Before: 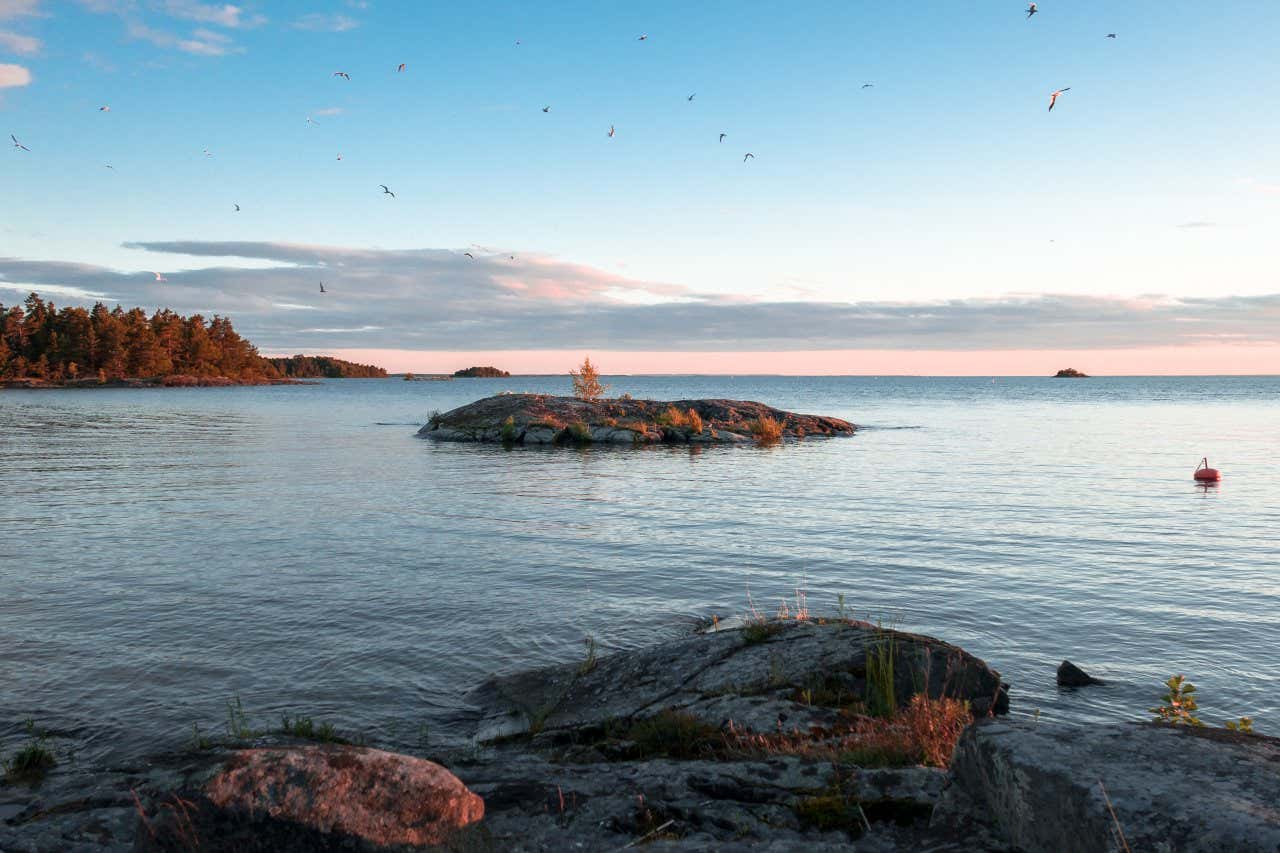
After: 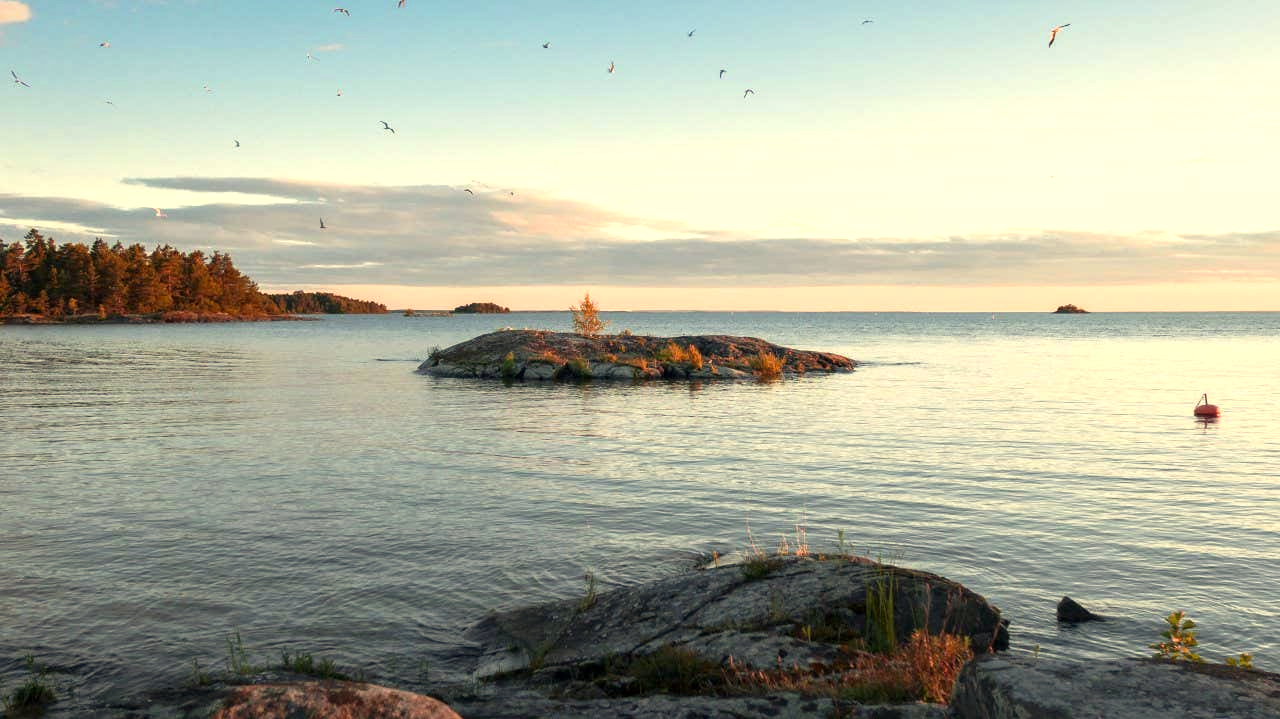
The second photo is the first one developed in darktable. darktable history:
exposure: exposure 0.295 EV, compensate highlight preservation false
color correction: highlights a* 2.3, highlights b* 22.84
crop: top 7.572%, bottom 8.122%
